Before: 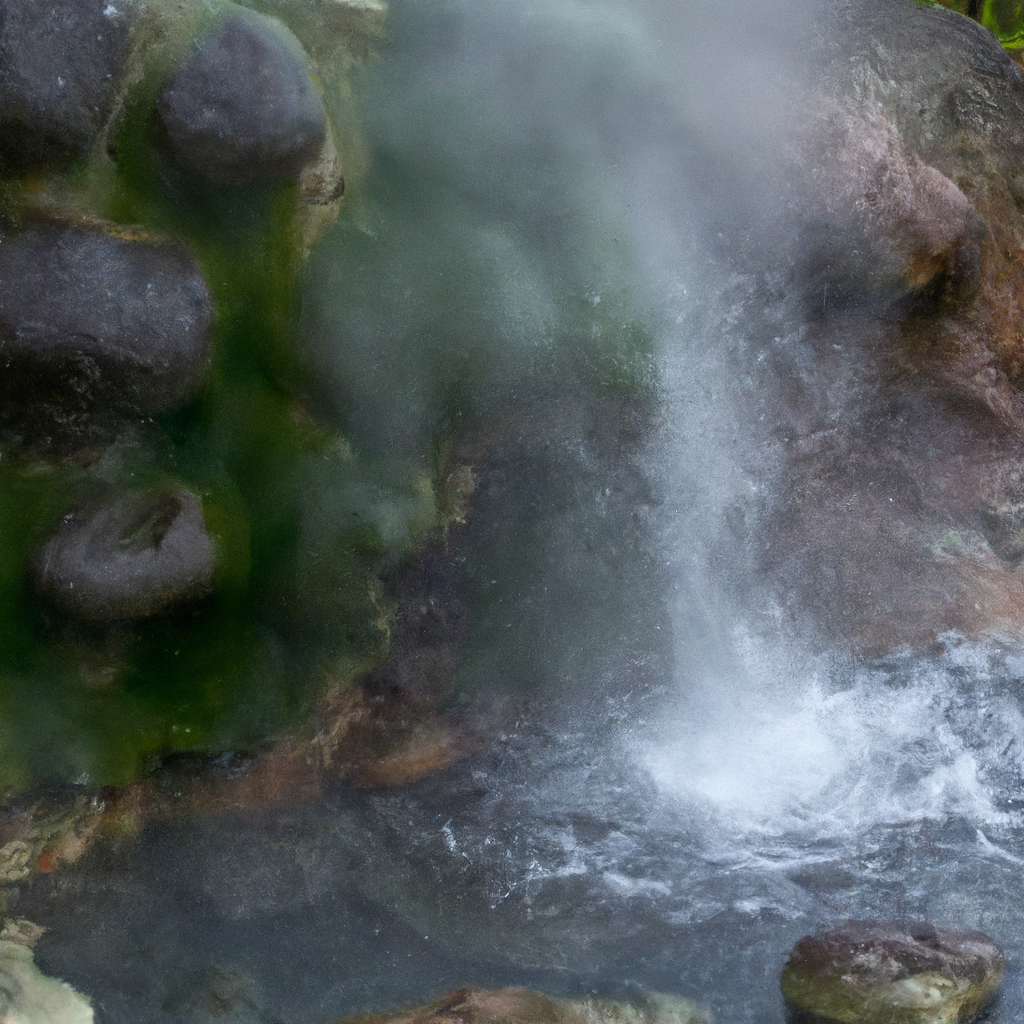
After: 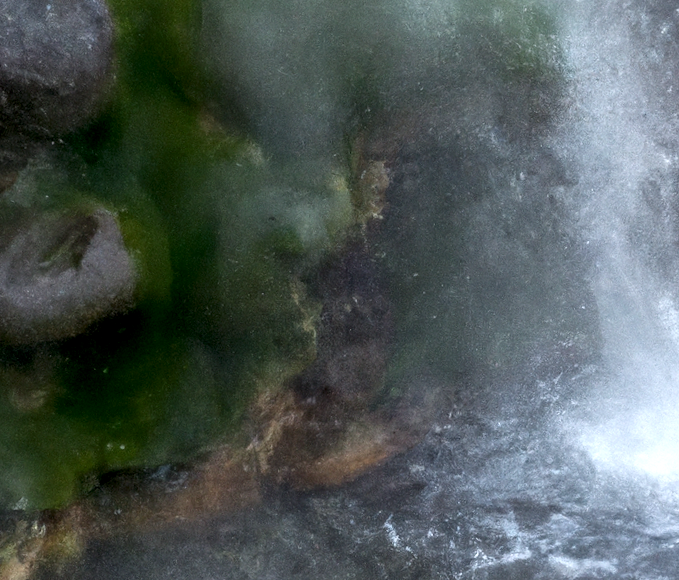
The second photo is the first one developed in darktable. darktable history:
rotate and perspective: rotation -4.57°, crop left 0.054, crop right 0.944, crop top 0.087, crop bottom 0.914
rgb levels: preserve colors max RGB
local contrast: detail 130%
crop: left 6.488%, top 27.668%, right 24.183%, bottom 8.656%
exposure: exposure 0.3 EV, compensate highlight preservation false
